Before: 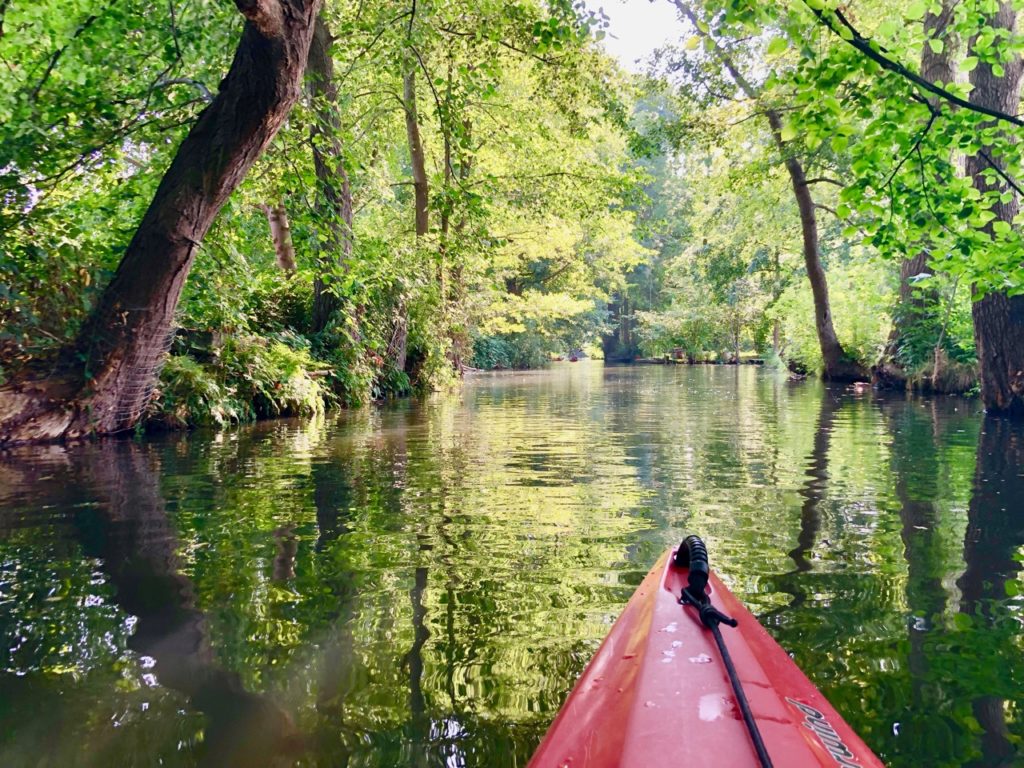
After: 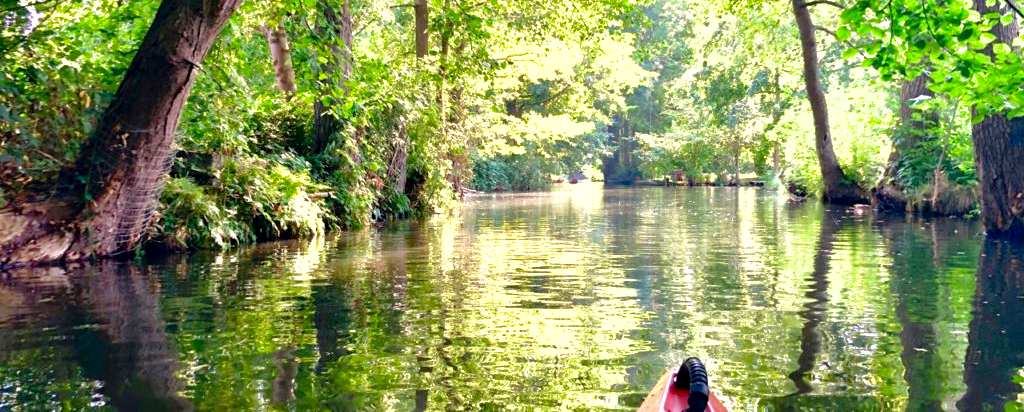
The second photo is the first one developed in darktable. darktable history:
tone equalizer: -8 EV -0.713 EV, -7 EV -0.694 EV, -6 EV -0.628 EV, -5 EV -0.403 EV, -3 EV 0.397 EV, -2 EV 0.6 EV, -1 EV 0.692 EV, +0 EV 0.773 EV
shadows and highlights: on, module defaults
crop and rotate: top 23.24%, bottom 23.111%
